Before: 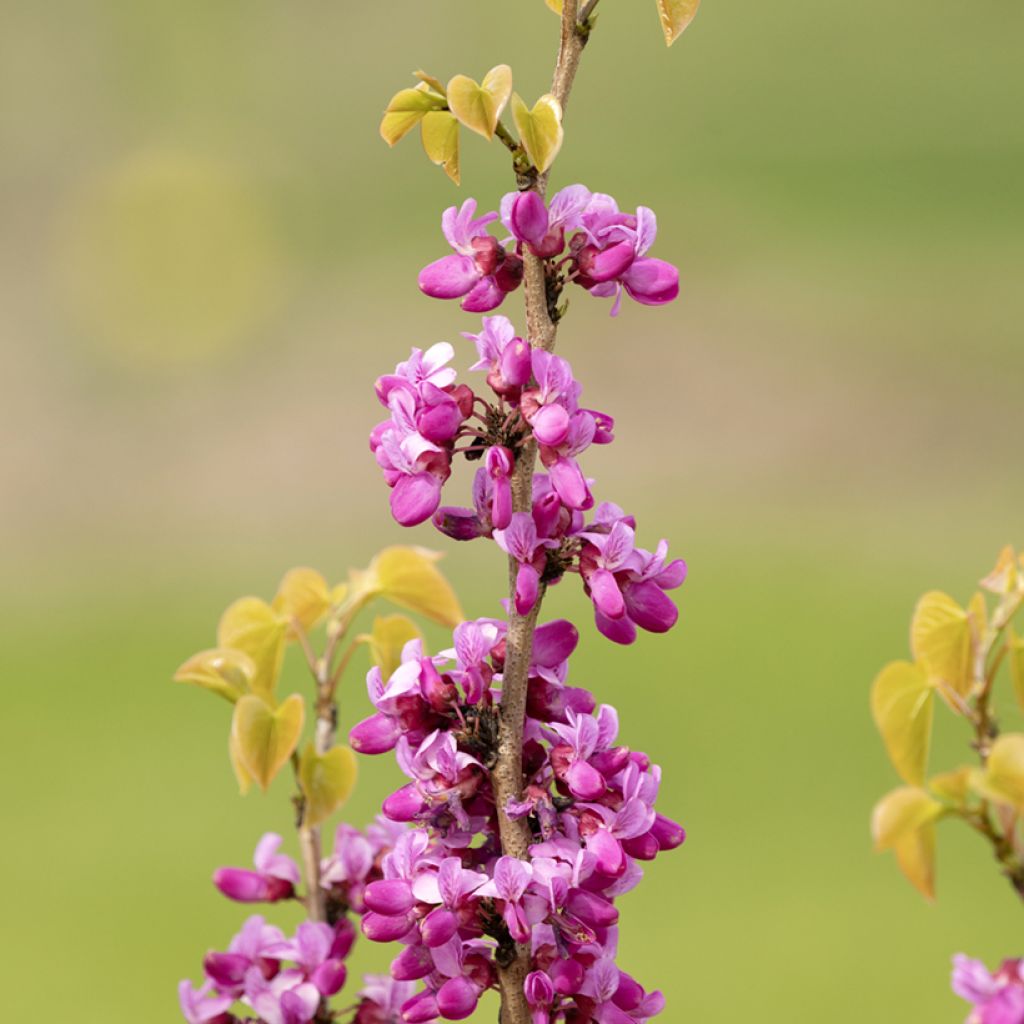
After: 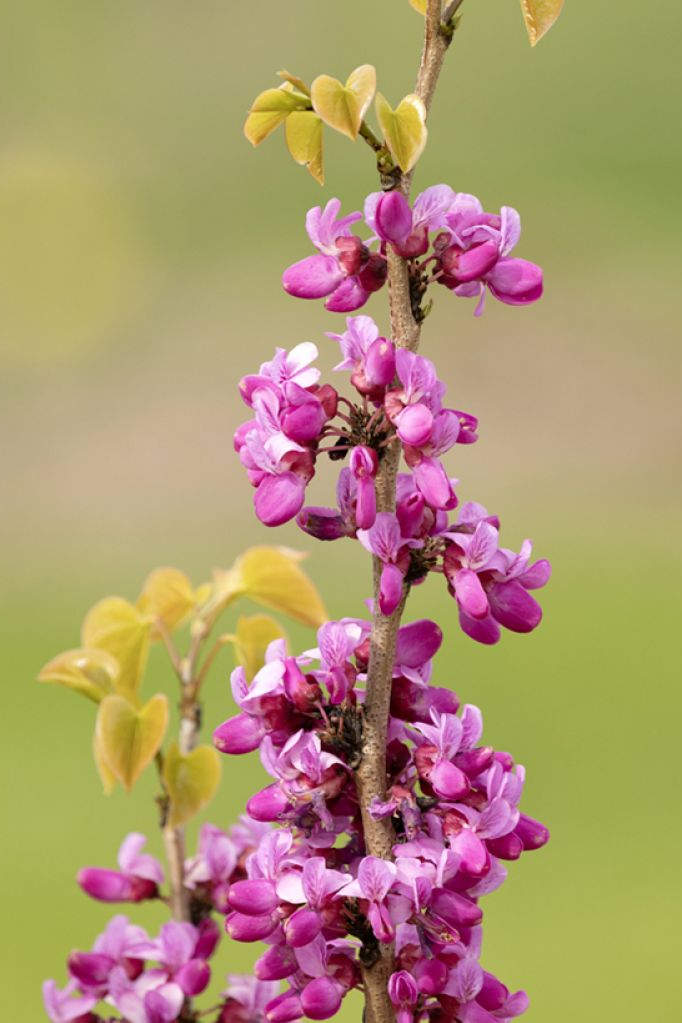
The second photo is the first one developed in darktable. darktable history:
crop and rotate: left 13.345%, right 19.974%
